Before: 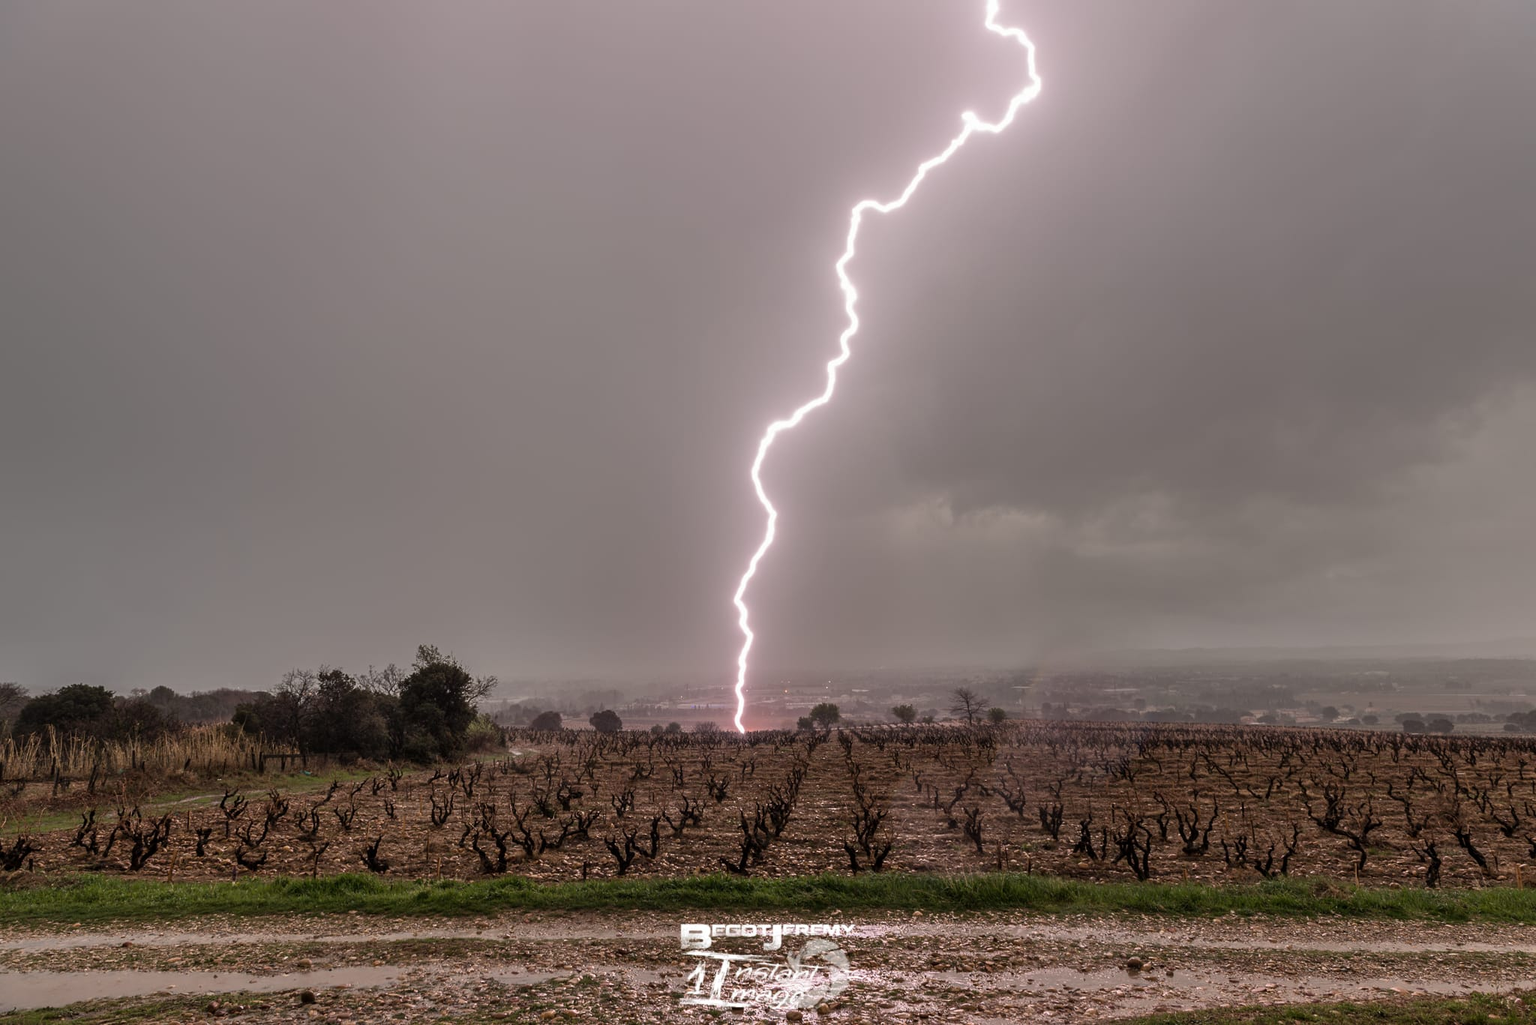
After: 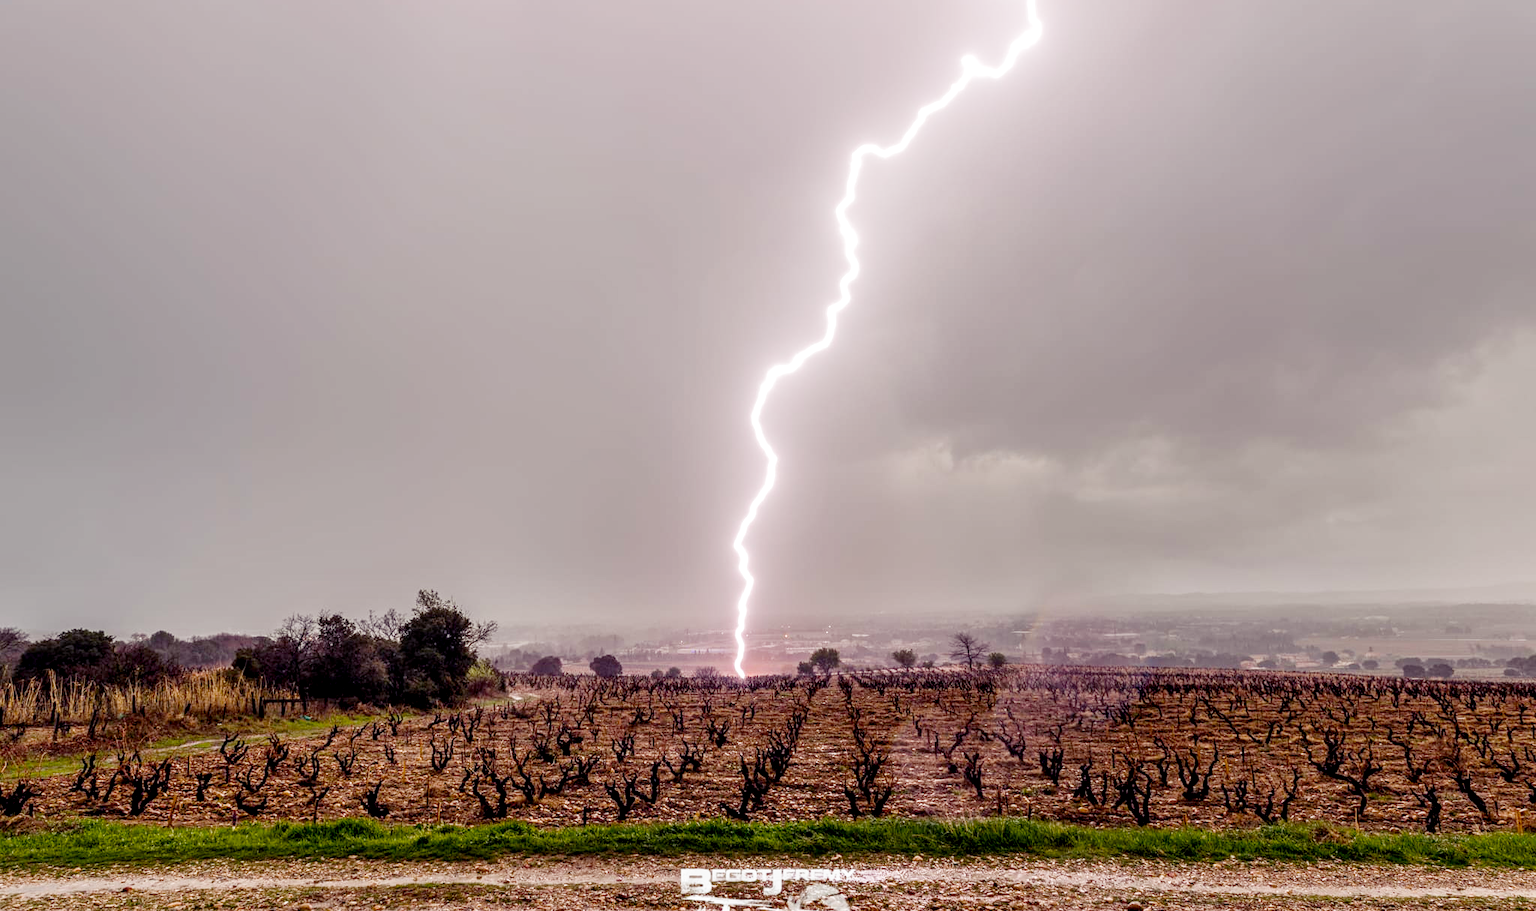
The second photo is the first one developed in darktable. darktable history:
crop and rotate: top 5.476%, bottom 5.57%
filmic rgb: black relative exposure -7.77 EV, white relative exposure 4.4 EV, hardness 3.75, latitude 37.86%, contrast 0.982, highlights saturation mix 9.11%, shadows ↔ highlights balance 3.88%, add noise in highlights 0.001, preserve chrominance no, color science v3 (2019), use custom middle-gray values true, contrast in highlights soft
contrast brightness saturation: contrast 0.105, brightness 0.019, saturation 0.023
exposure: exposure 0.644 EV, compensate highlight preservation false
color balance rgb: shadows lift › luminance -21.608%, shadows lift › chroma 6.51%, shadows lift › hue 271.08°, perceptual saturation grading › global saturation 27.857%, perceptual saturation grading › highlights -25.611%, perceptual saturation grading › mid-tones 25.063%, perceptual saturation grading › shadows 49.861%, perceptual brilliance grading › global brilliance 9.923%, perceptual brilliance grading › shadows 14.259%
local contrast: detail 130%
